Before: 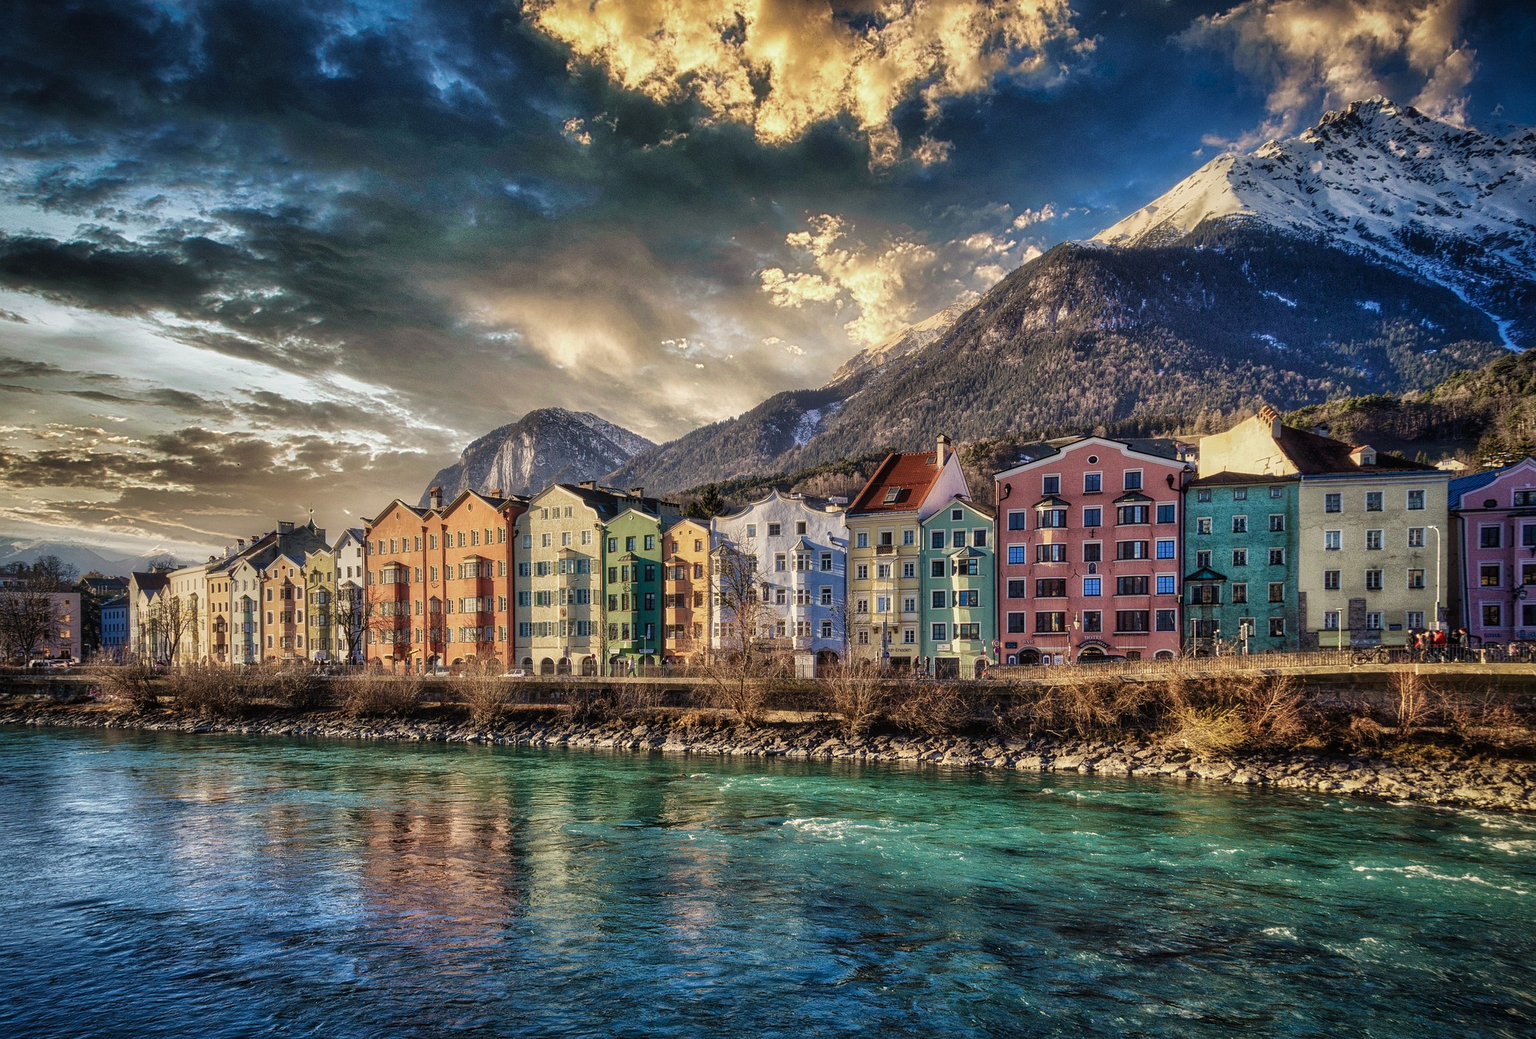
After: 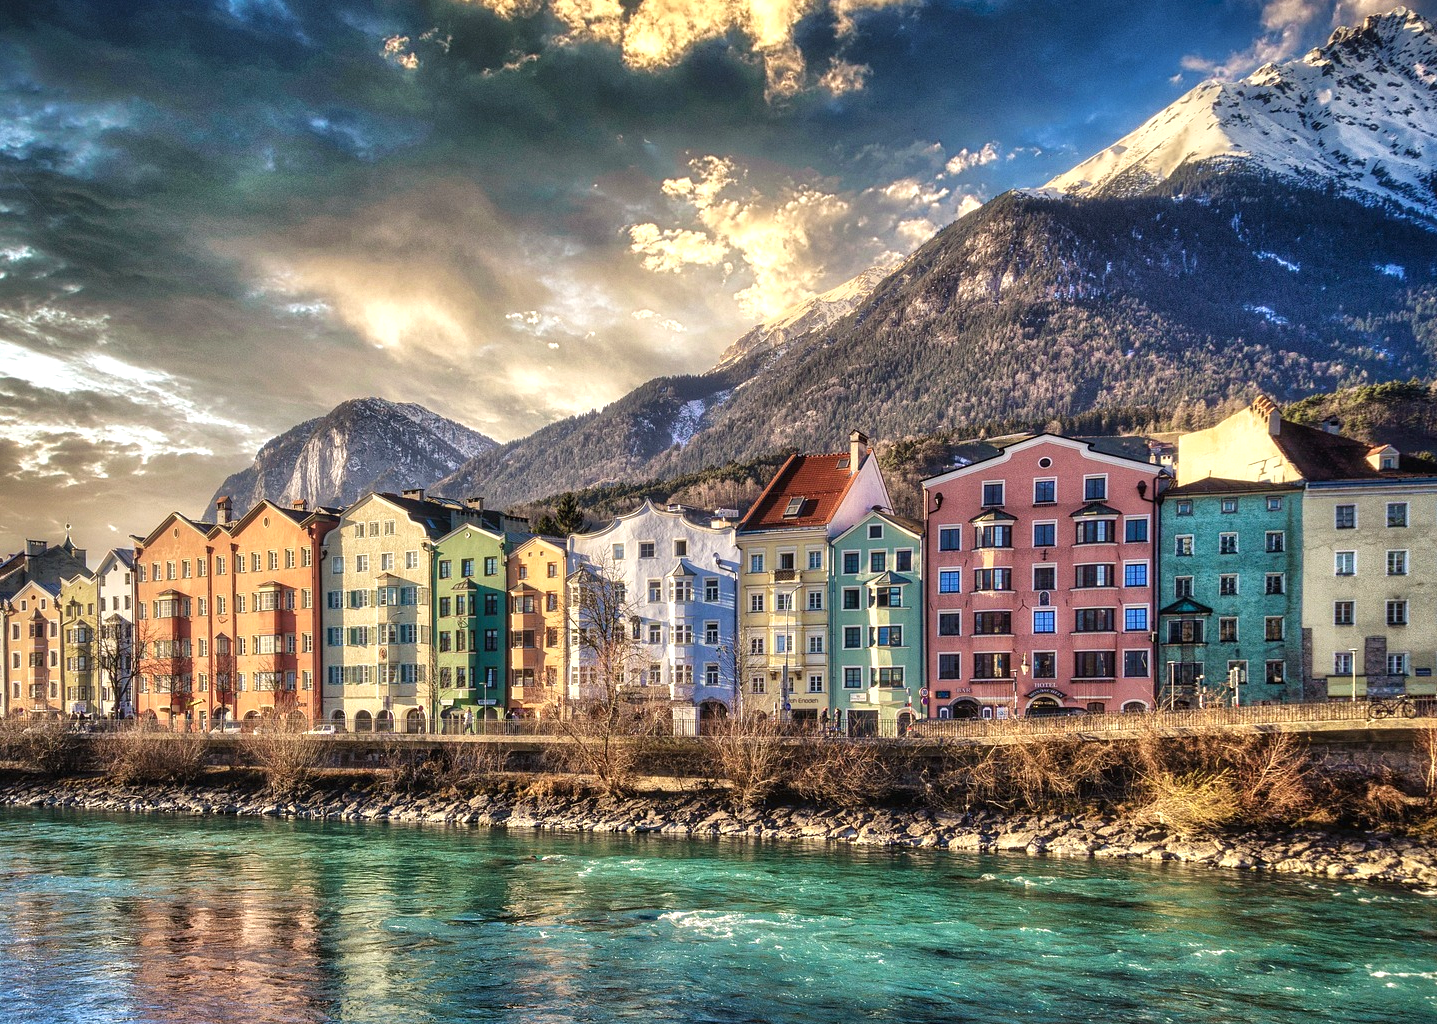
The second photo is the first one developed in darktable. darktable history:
crop: left 16.768%, top 8.653%, right 8.362%, bottom 12.485%
exposure: exposure 0.6 EV, compensate highlight preservation false
